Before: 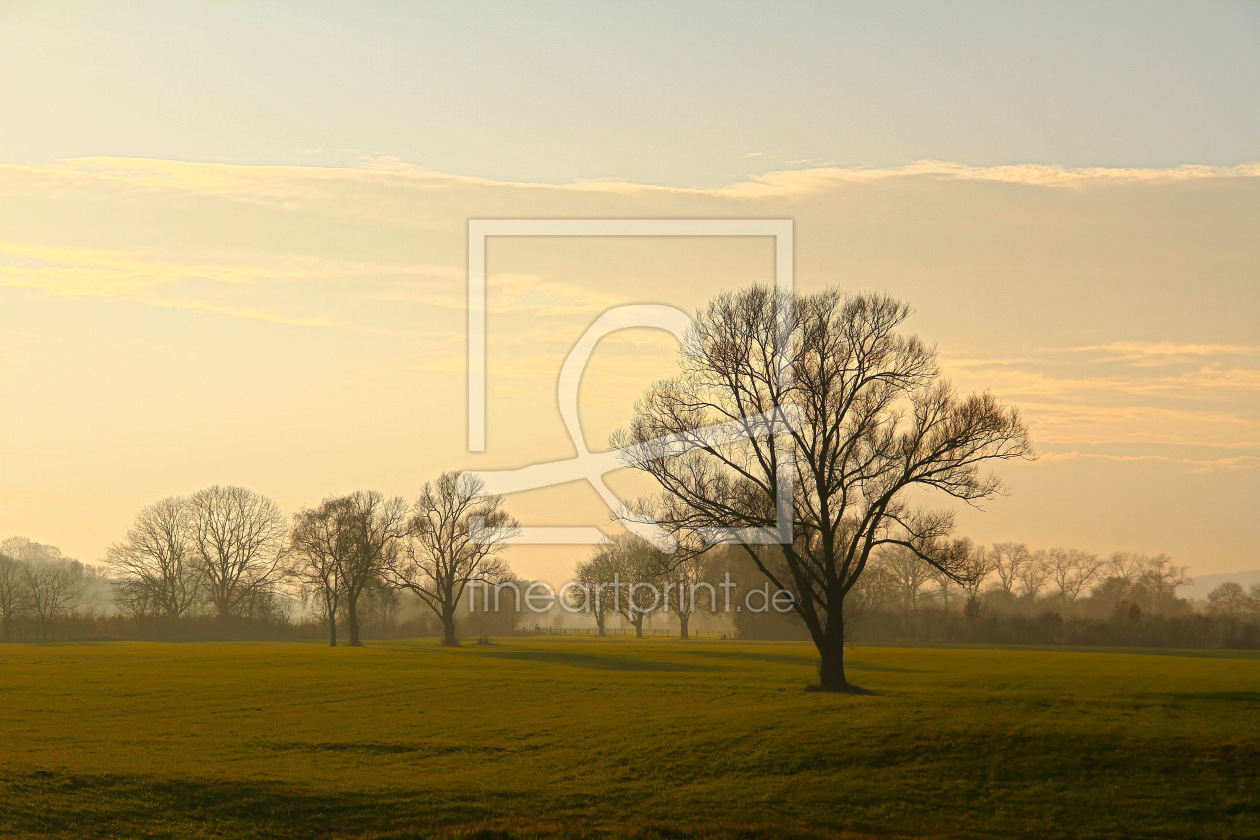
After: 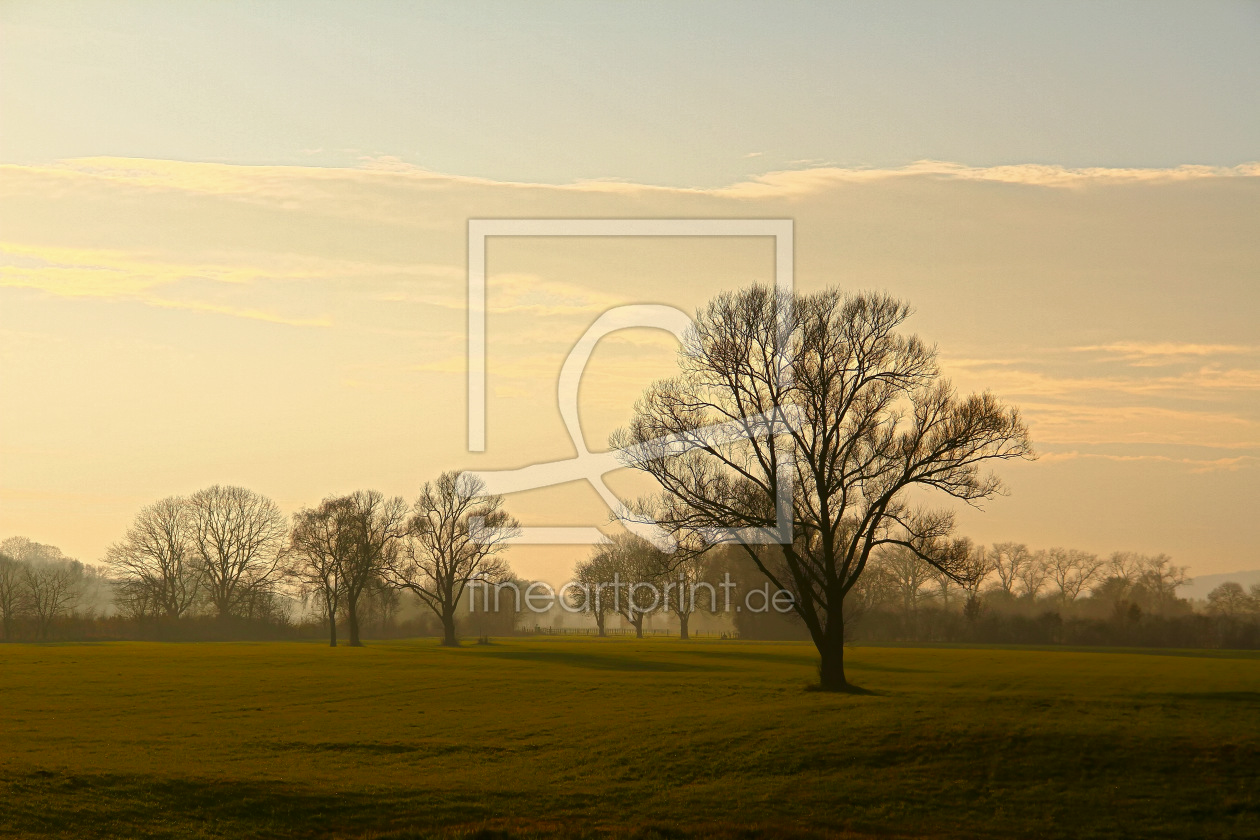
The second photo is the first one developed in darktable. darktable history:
contrast brightness saturation: brightness -0.088
